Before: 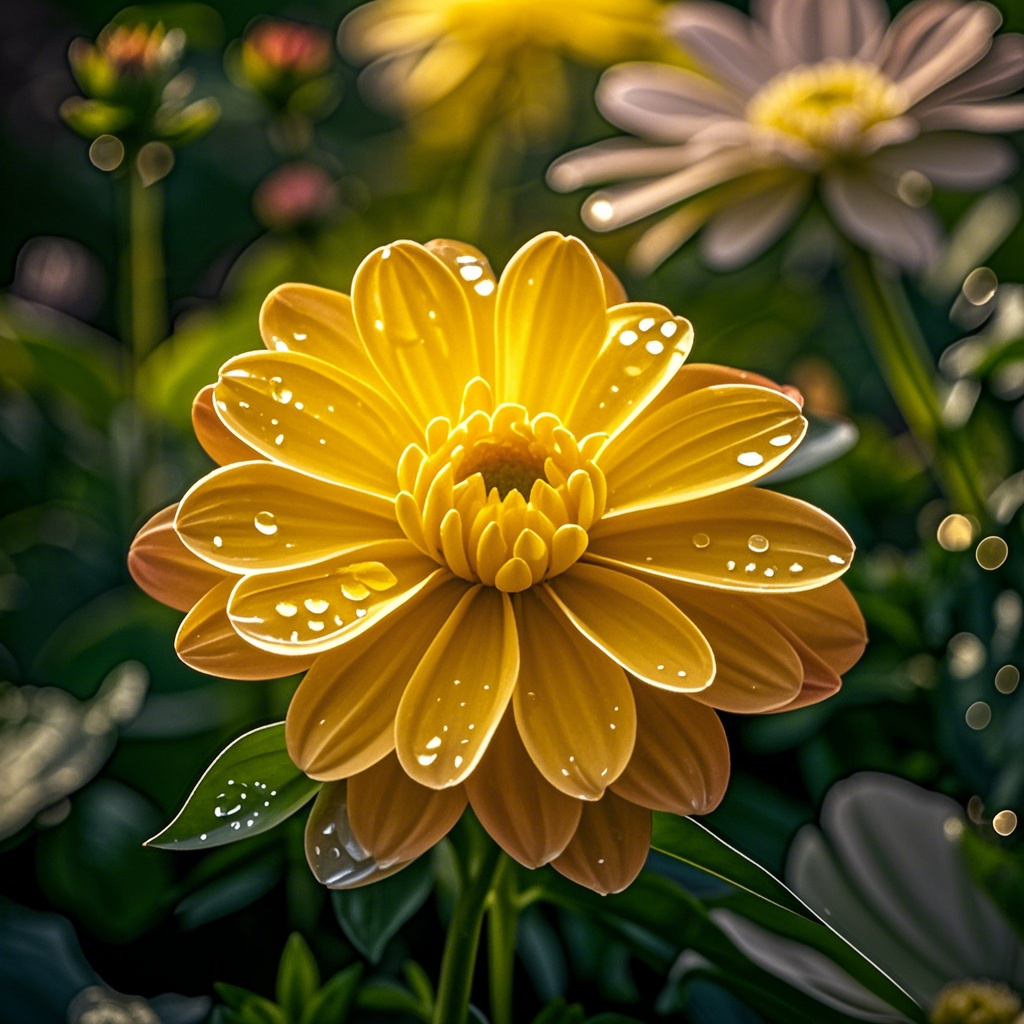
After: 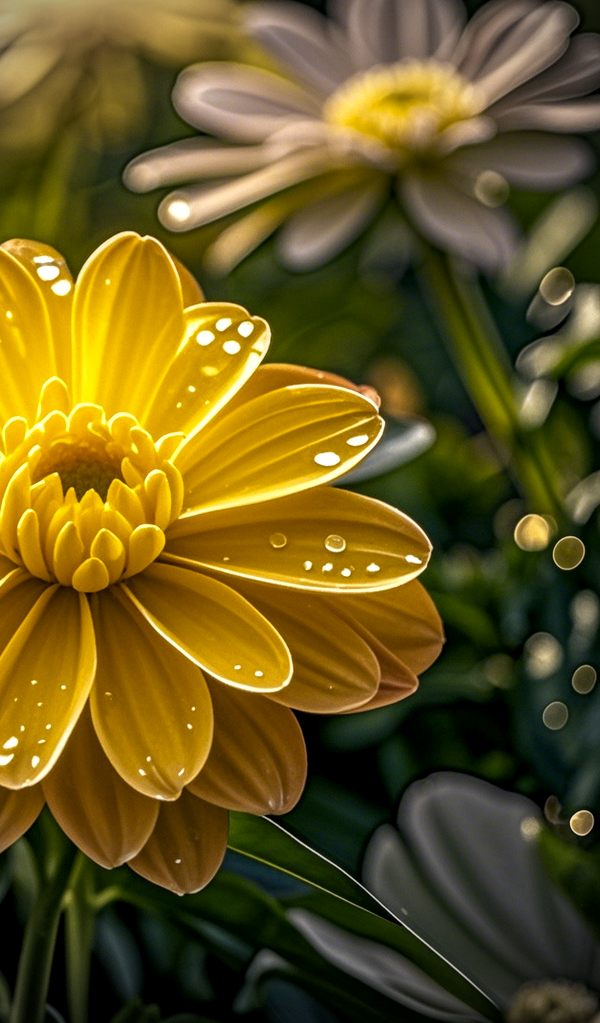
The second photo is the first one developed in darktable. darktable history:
color contrast: green-magenta contrast 0.8, blue-yellow contrast 1.1, unbound 0
crop: left 41.402%
local contrast: on, module defaults
vignetting: fall-off radius 31.48%, brightness -0.472
